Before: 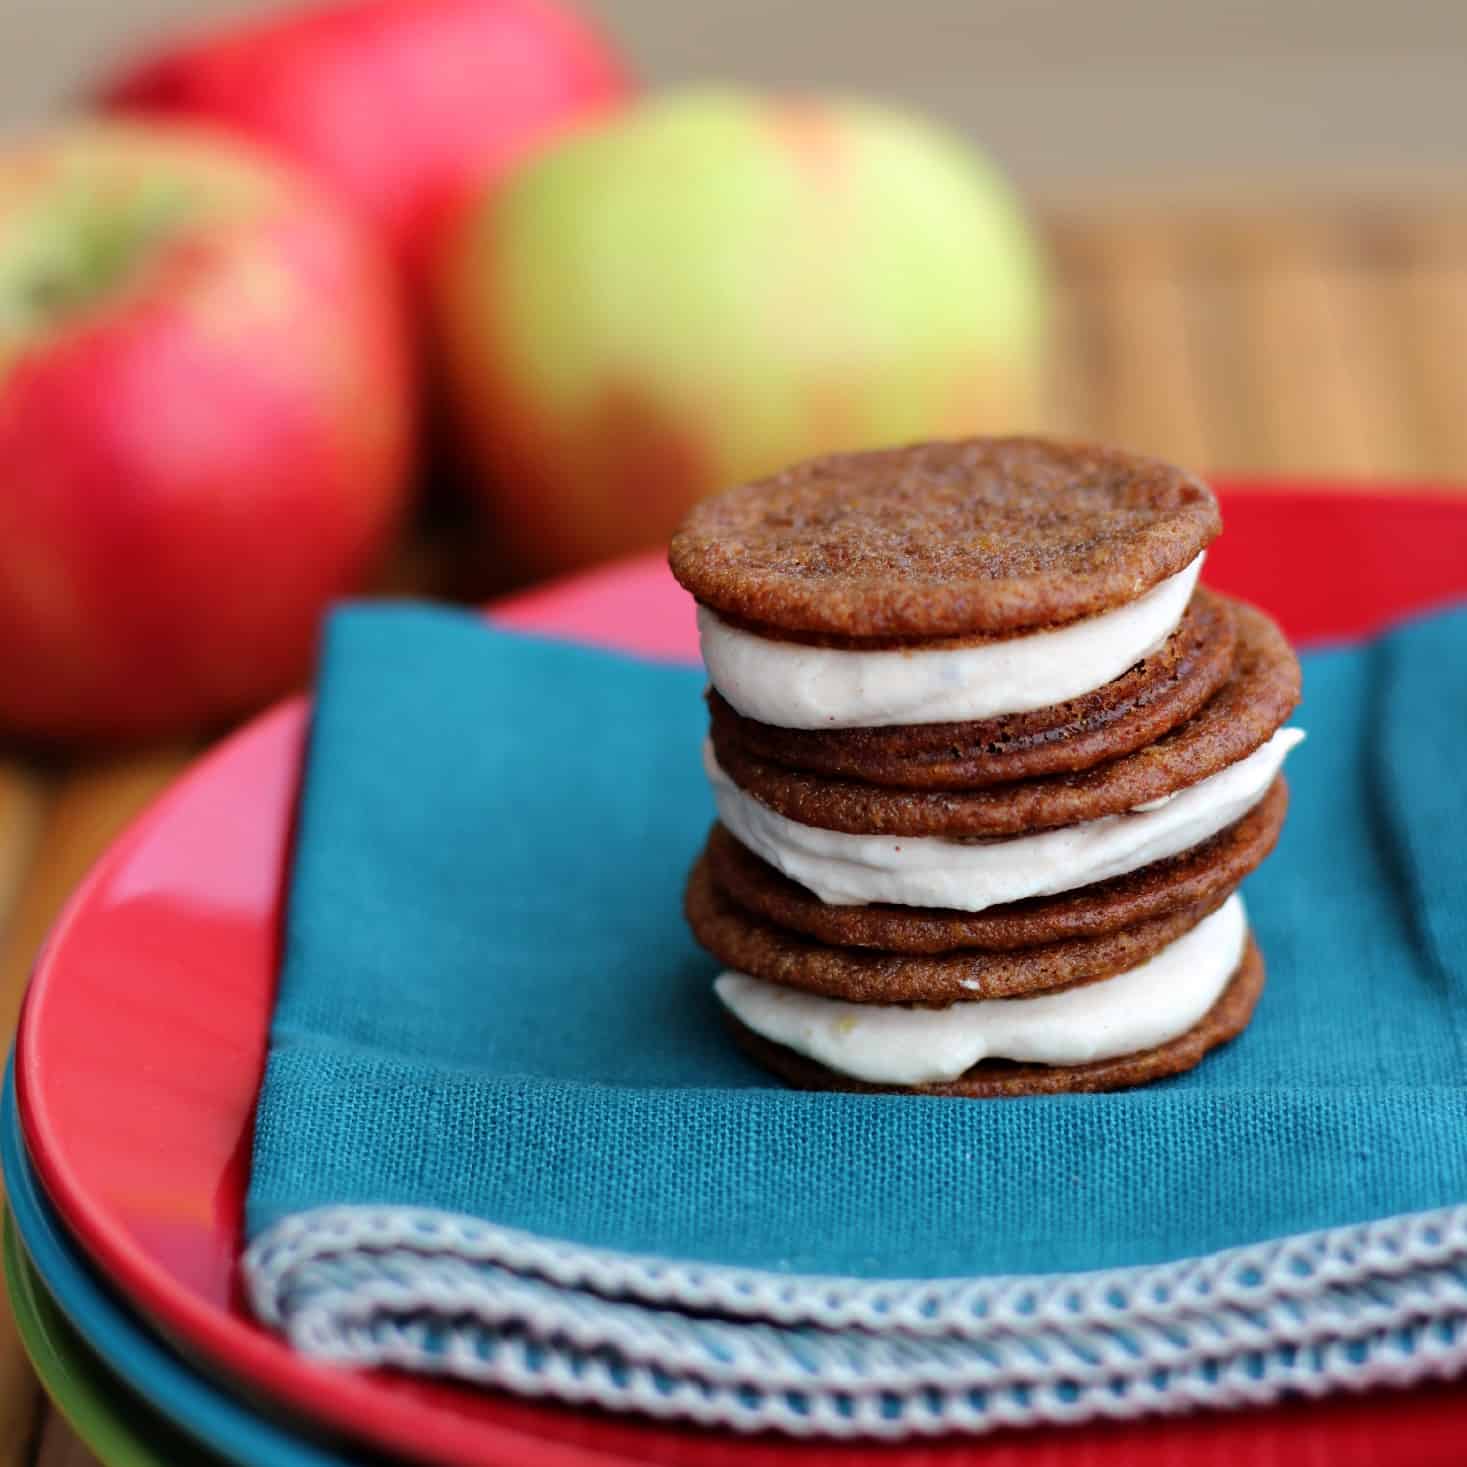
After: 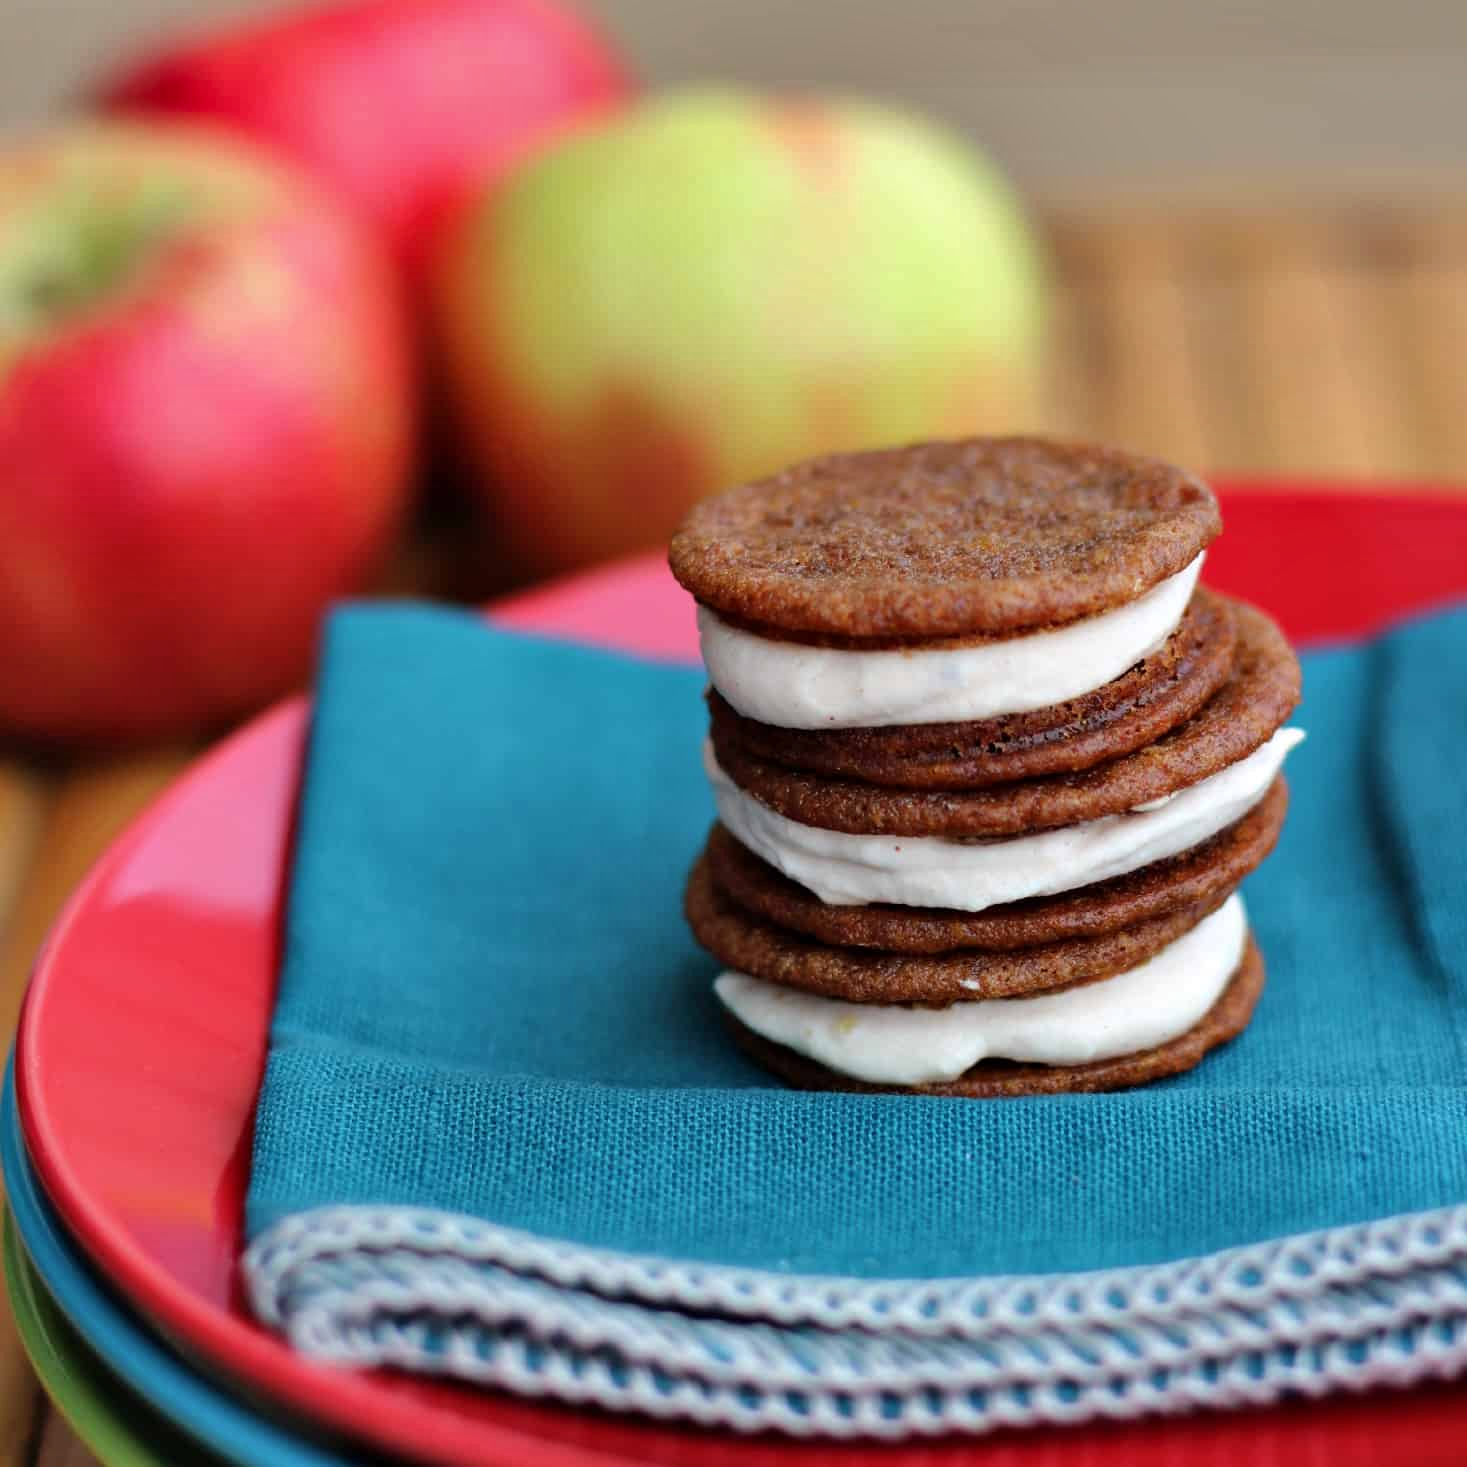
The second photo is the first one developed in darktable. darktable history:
shadows and highlights: shadows 52.39, soften with gaussian
